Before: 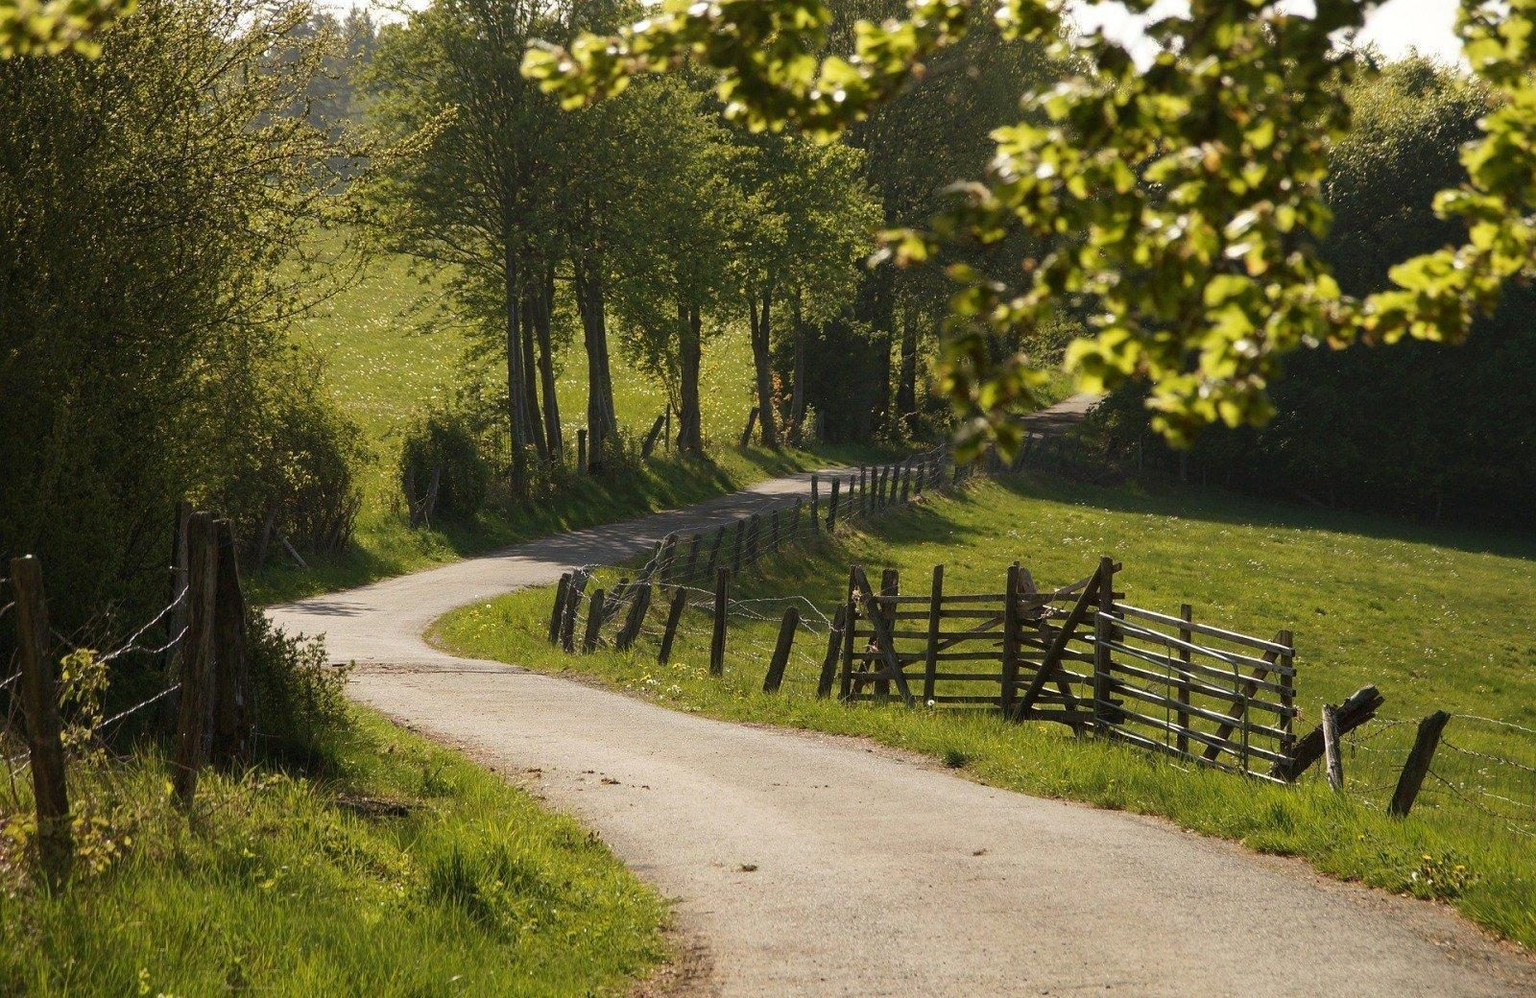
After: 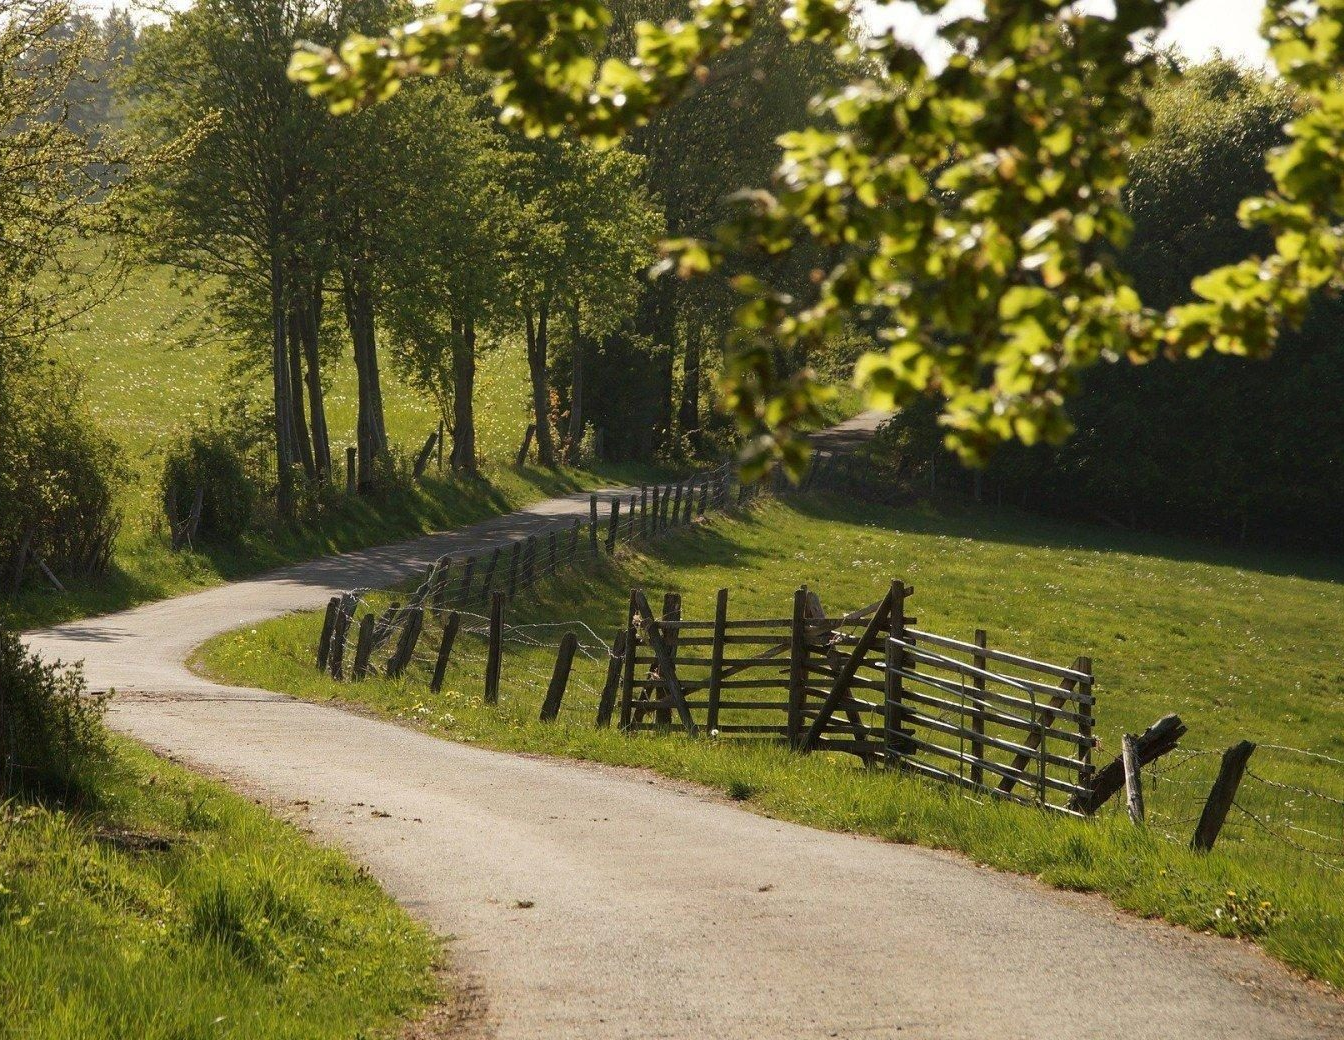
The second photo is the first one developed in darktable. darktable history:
crop: left 15.997%
